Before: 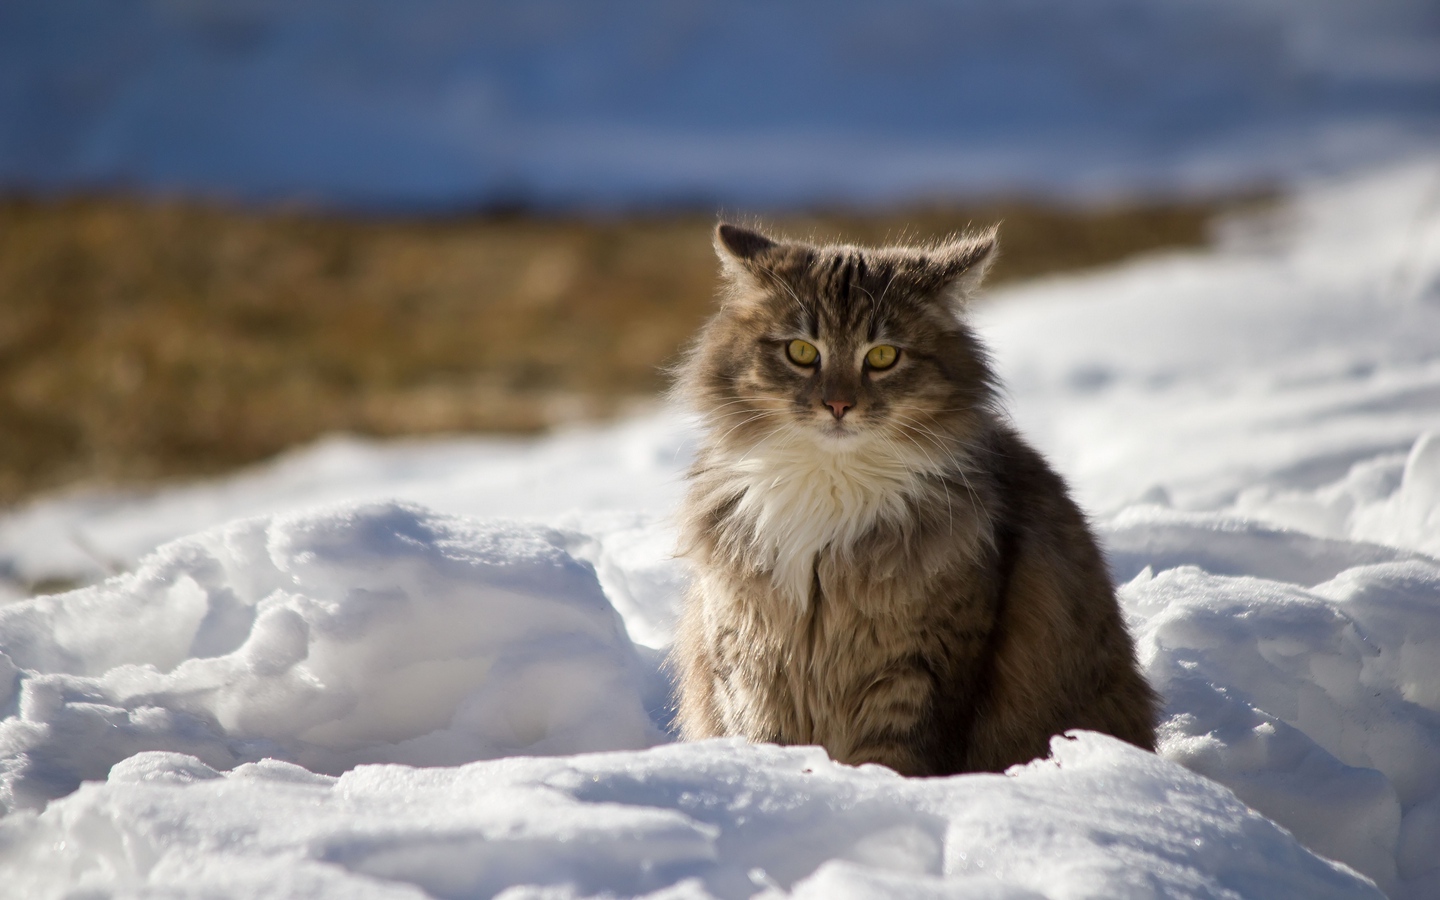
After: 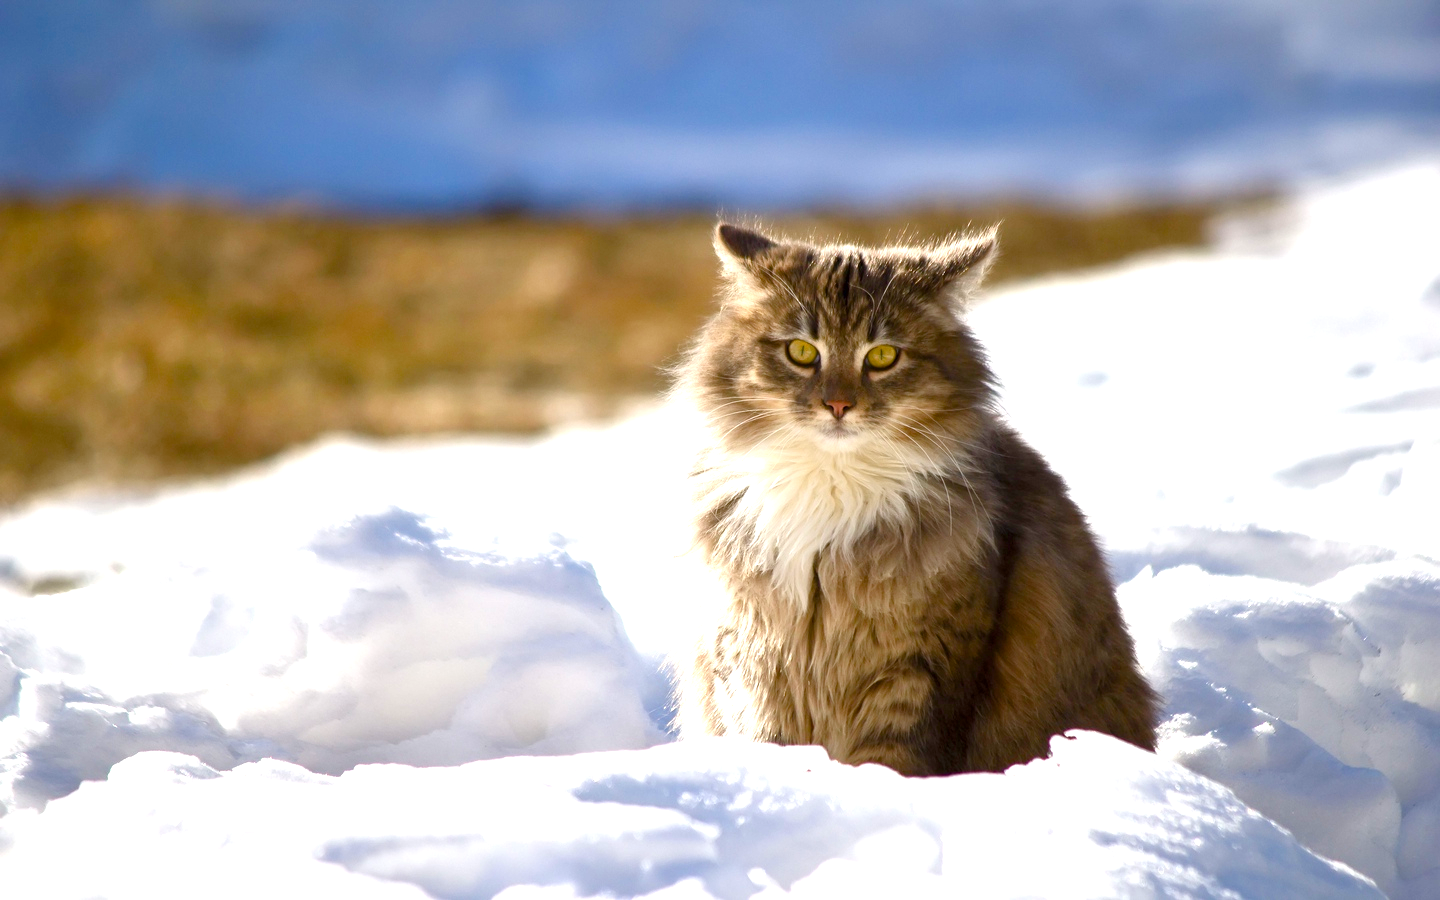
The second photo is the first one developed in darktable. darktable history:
color balance rgb: perceptual saturation grading › global saturation 20%, perceptual saturation grading › highlights -25%, perceptual saturation grading › shadows 50%
exposure: black level correction 0, exposure 1.2 EV, compensate highlight preservation false
